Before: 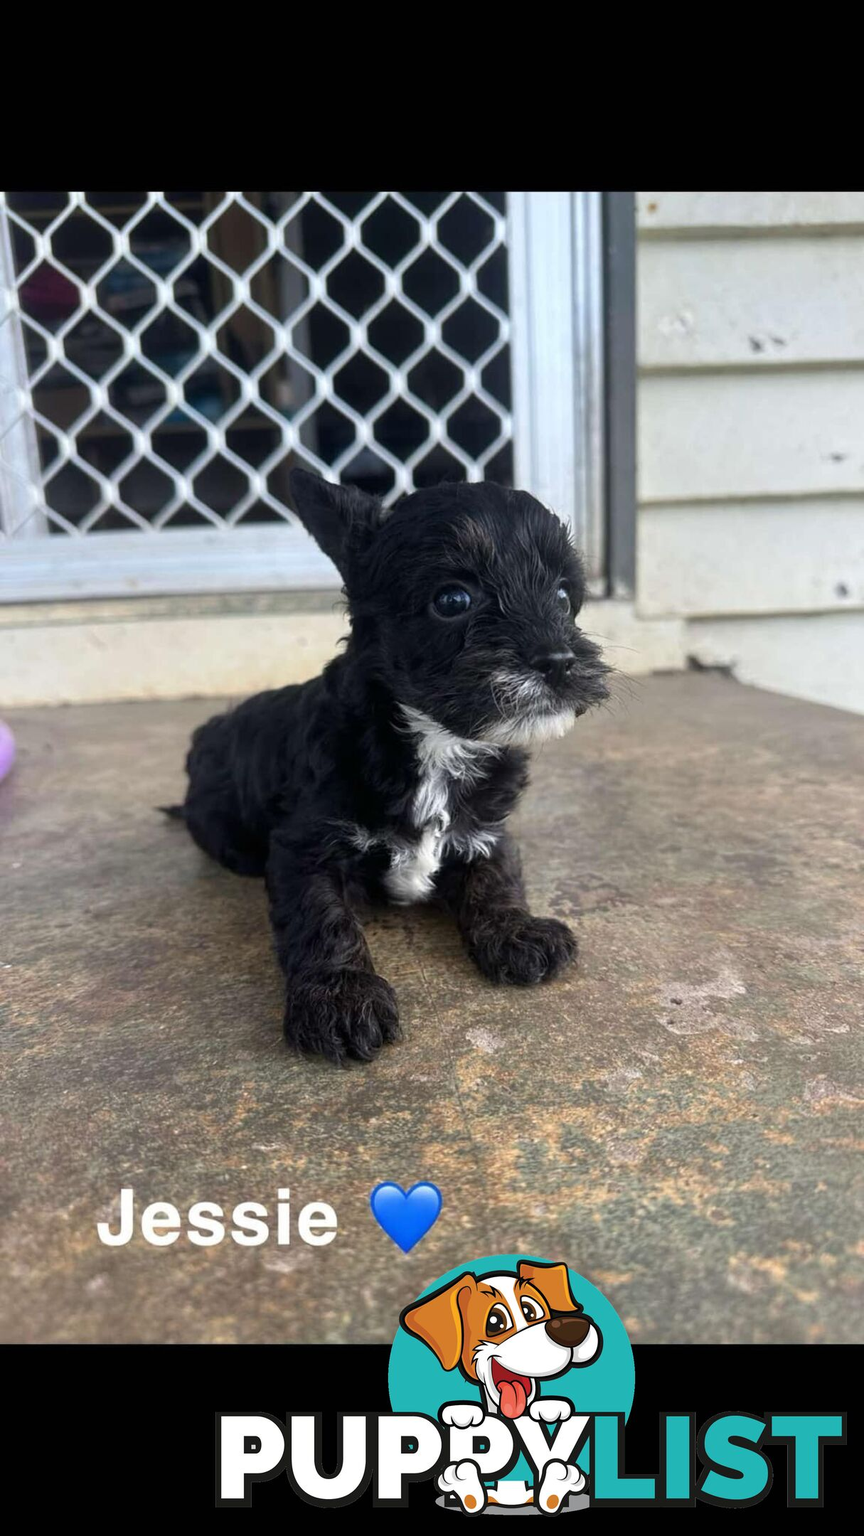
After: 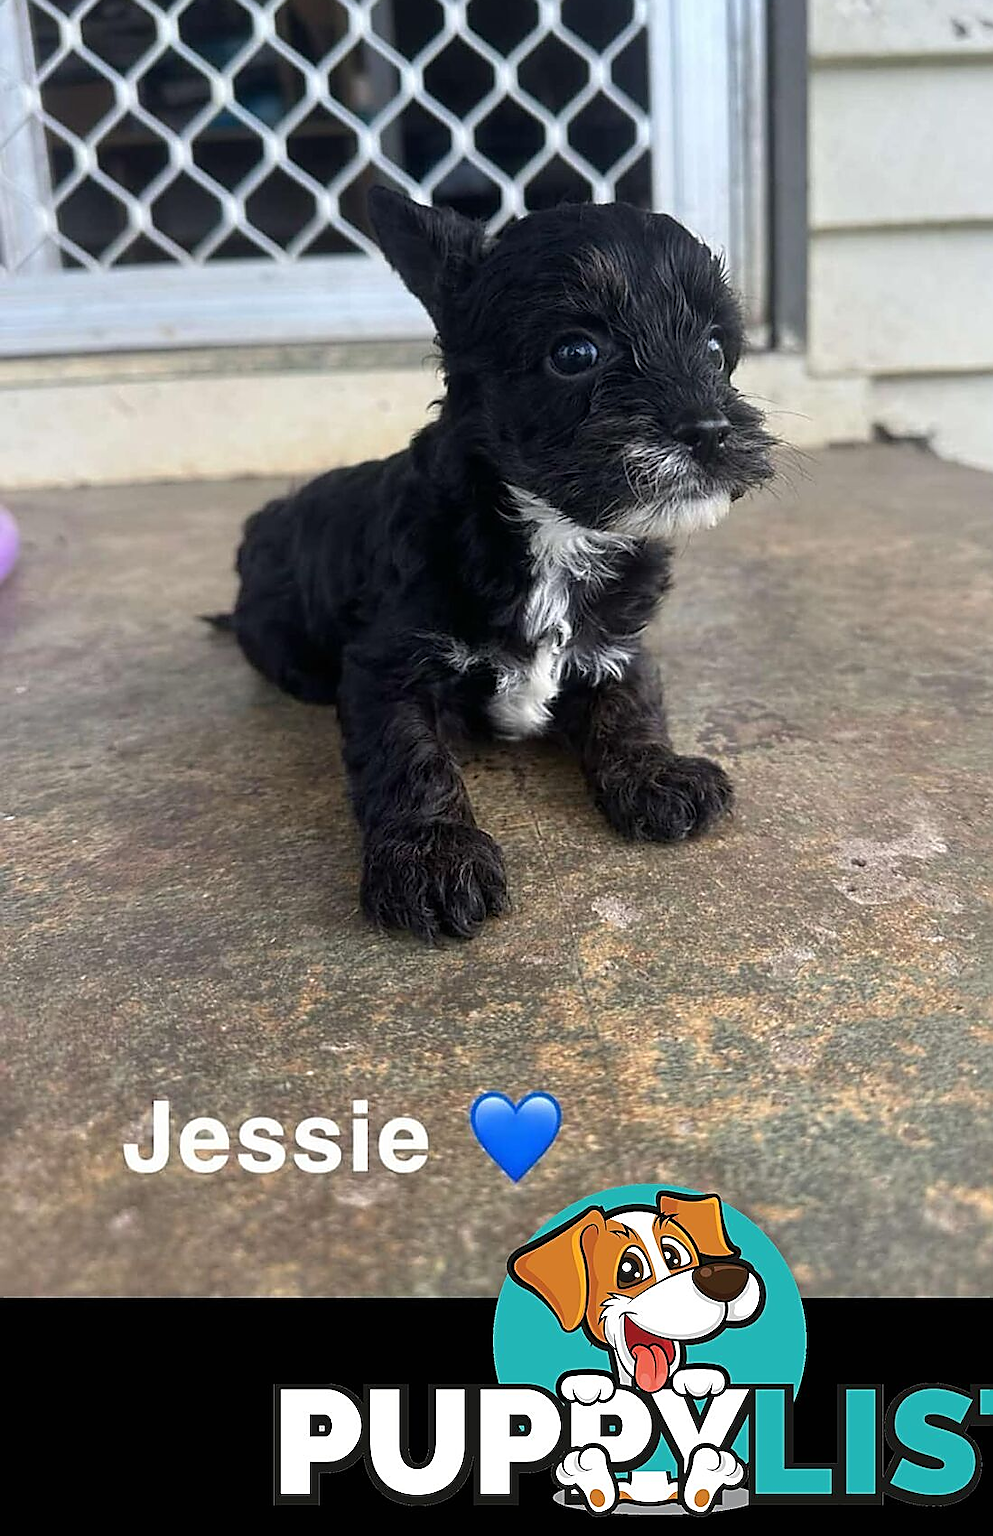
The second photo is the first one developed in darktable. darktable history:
sharpen: radius 1.394, amount 1.237, threshold 0.703
crop: top 20.979%, right 9.462%, bottom 0.248%
